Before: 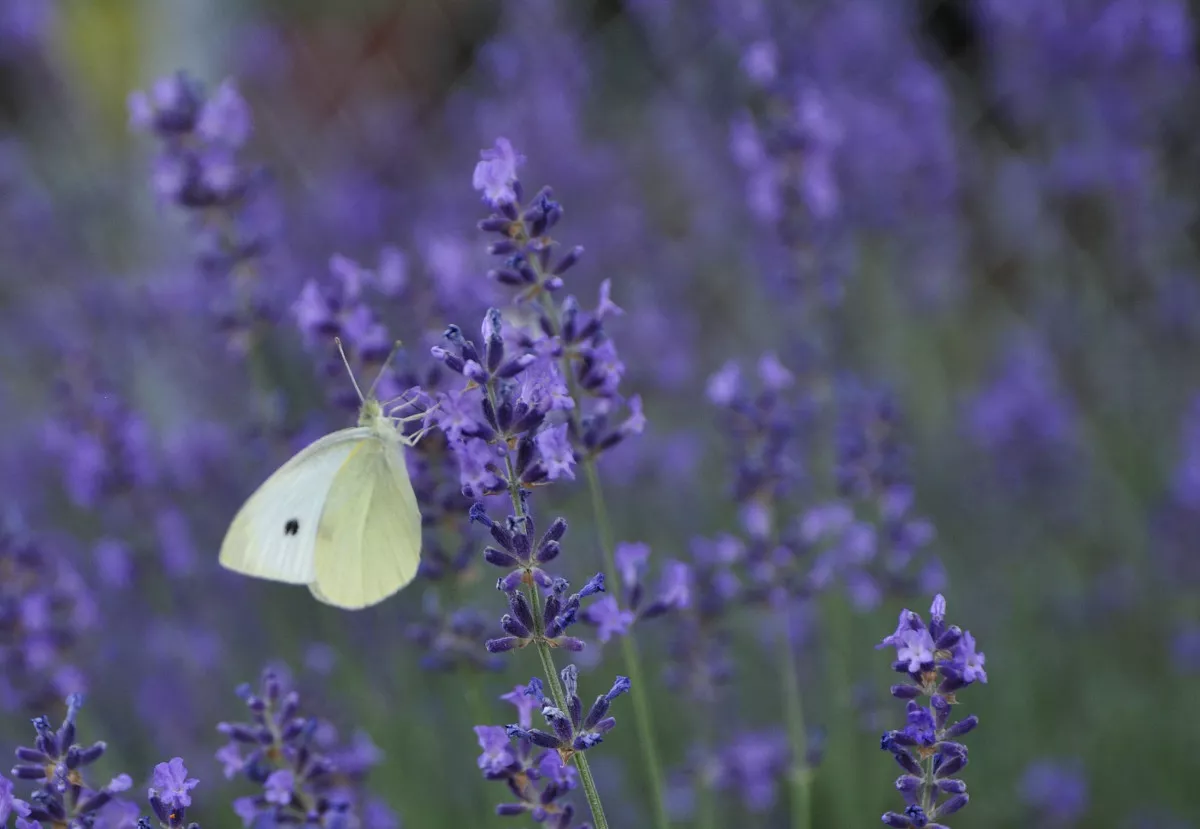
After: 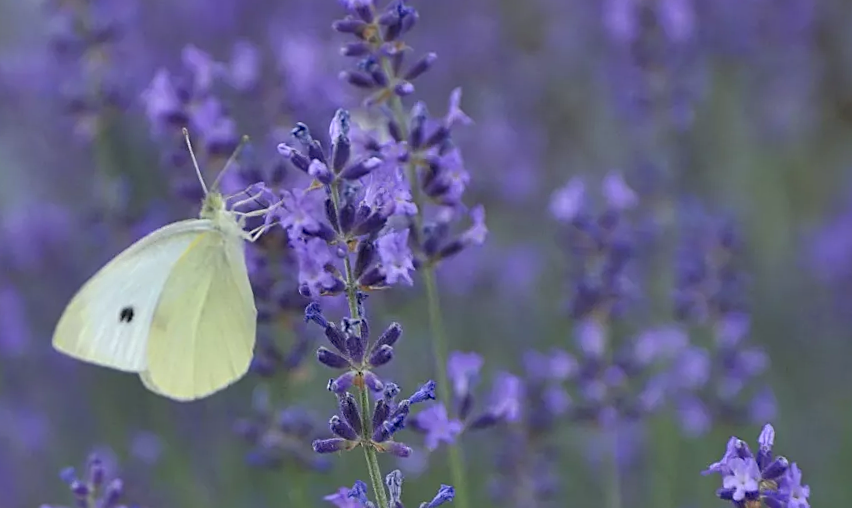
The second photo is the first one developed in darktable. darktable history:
sharpen: on, module defaults
exposure: exposure 0.203 EV, compensate highlight preservation false
tone equalizer: on, module defaults
shadows and highlights: on, module defaults
crop and rotate: angle -3.8°, left 9.783%, top 20.759%, right 12.509%, bottom 12.146%
